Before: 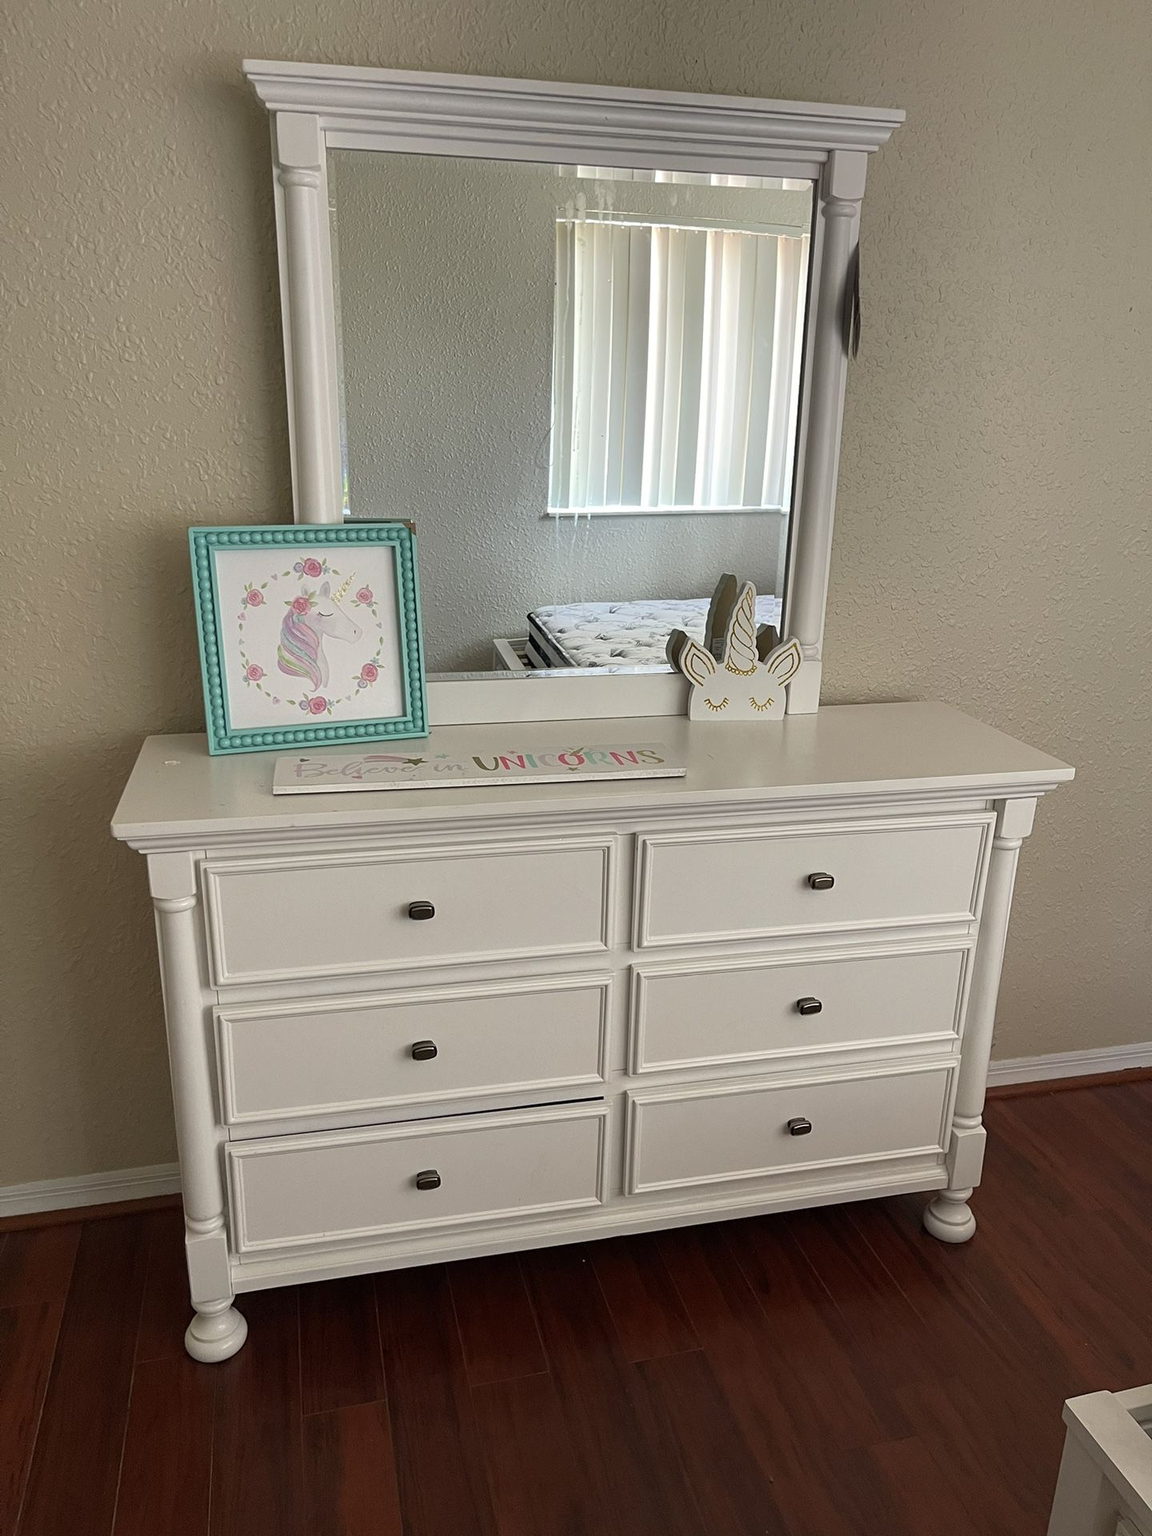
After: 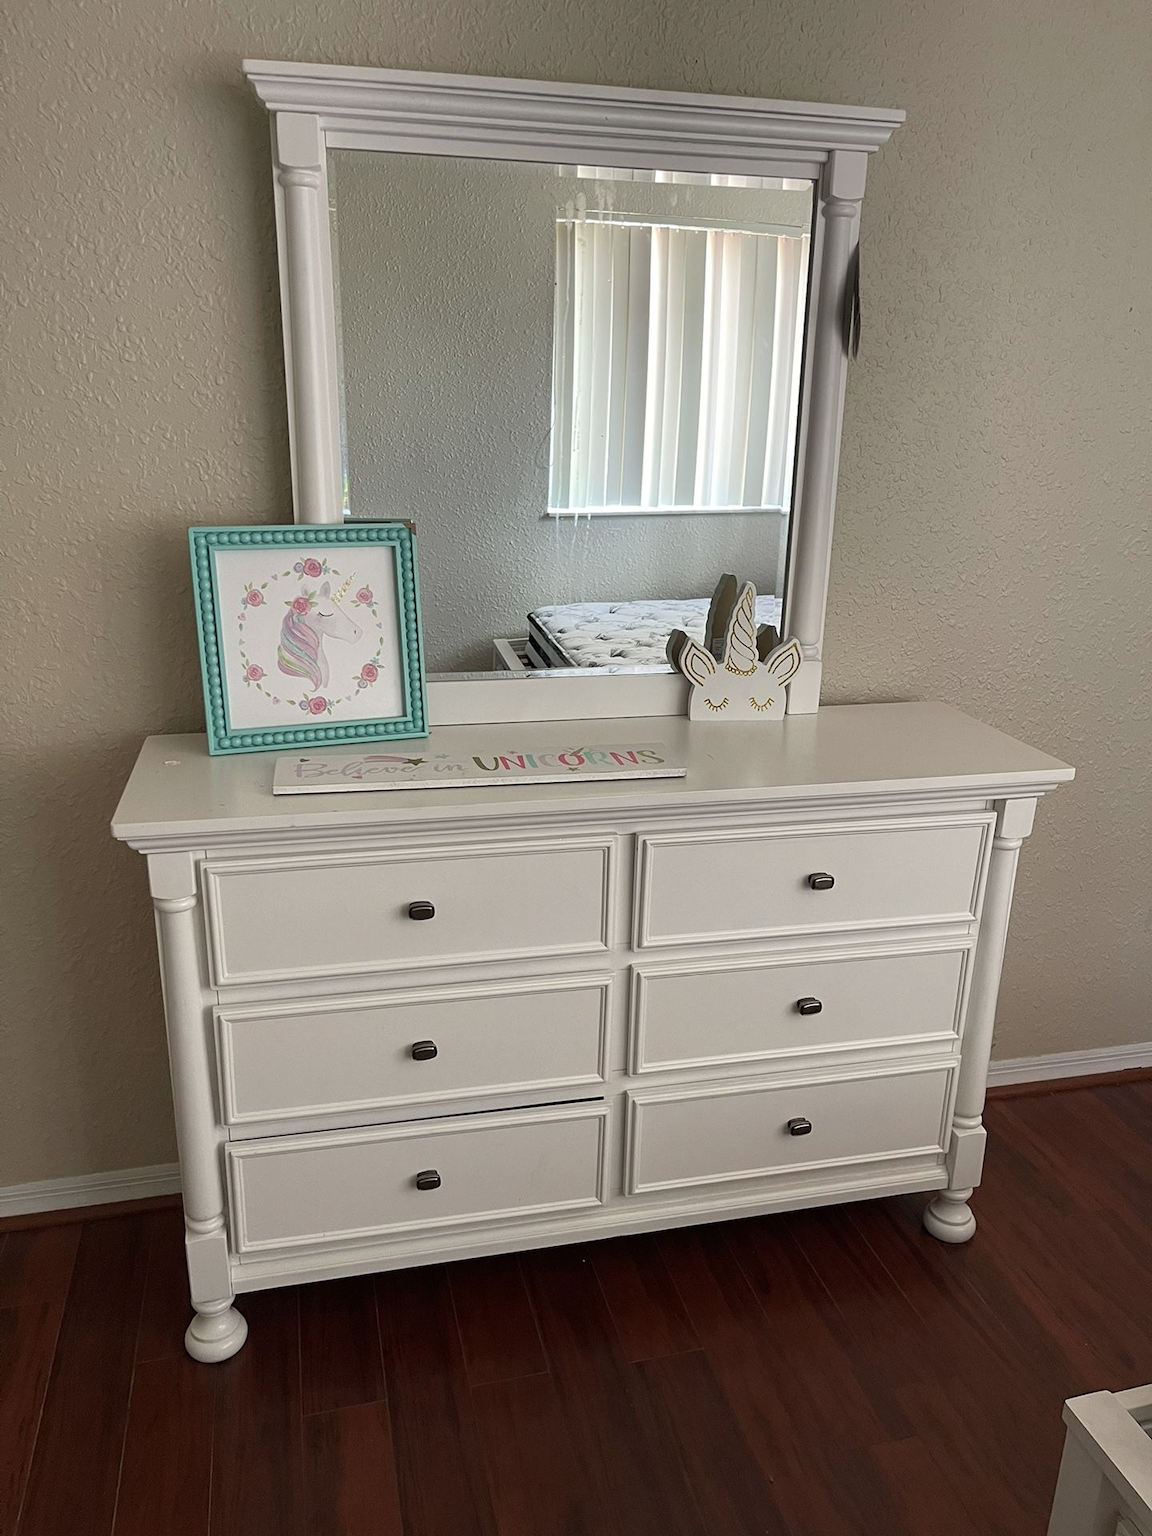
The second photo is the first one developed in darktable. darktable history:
contrast brightness saturation: contrast 0.063, brightness -0.014, saturation -0.241
